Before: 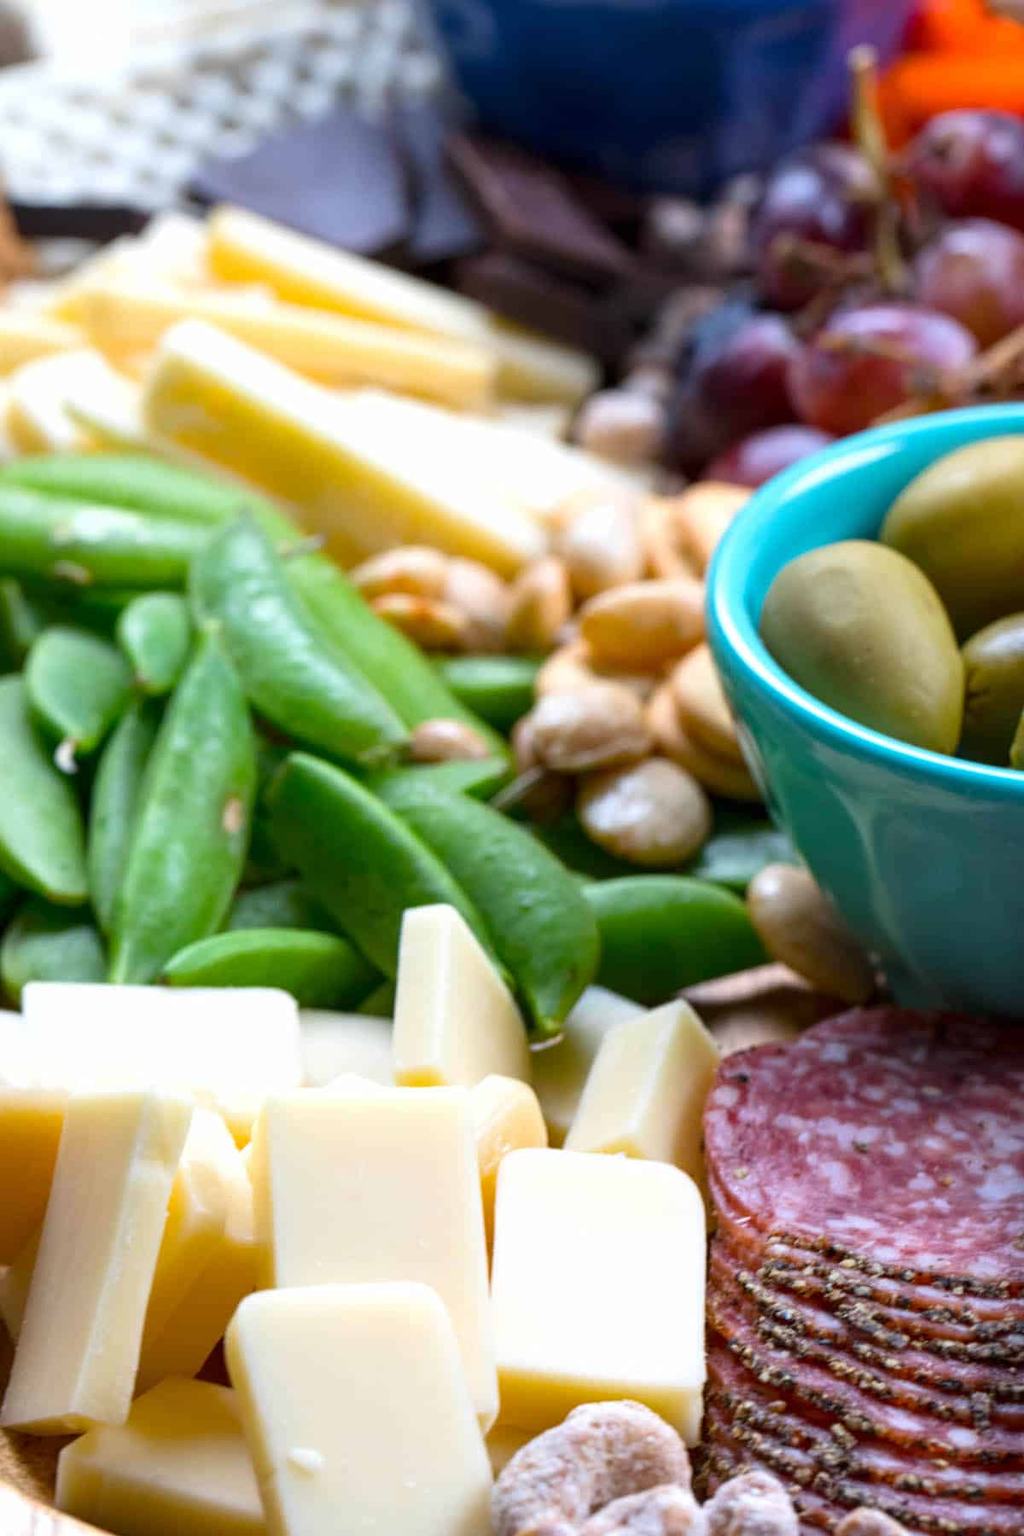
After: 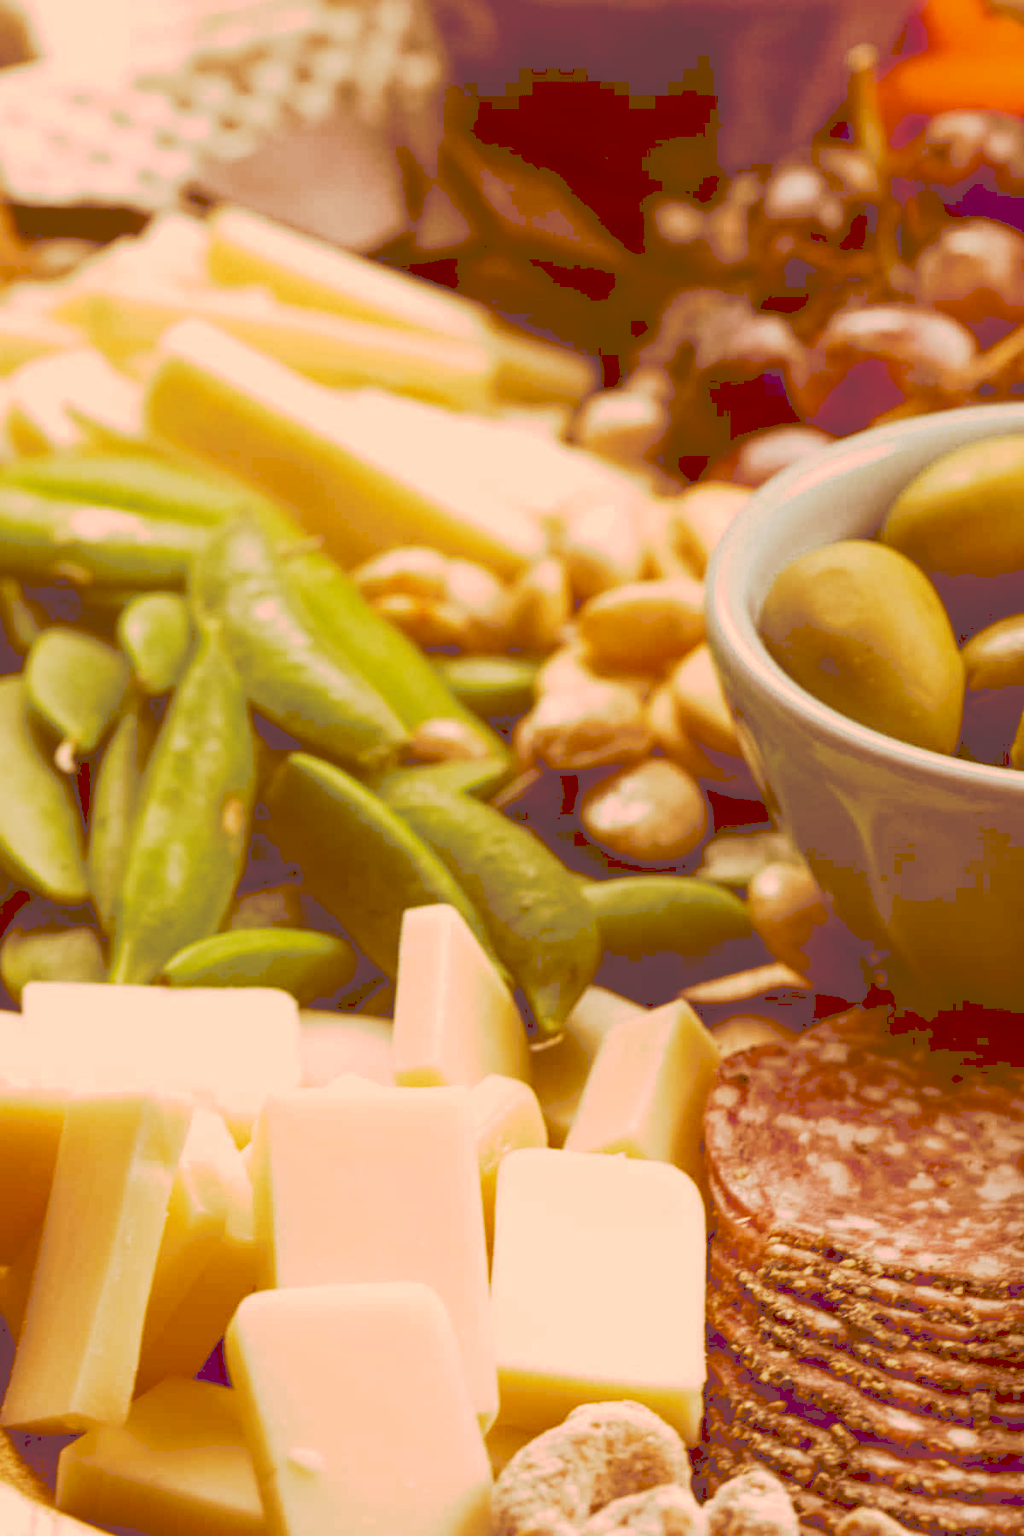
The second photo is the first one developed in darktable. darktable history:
tone curve: curves: ch0 [(0, 0) (0.003, 0.277) (0.011, 0.277) (0.025, 0.279) (0.044, 0.282) (0.069, 0.286) (0.1, 0.289) (0.136, 0.294) (0.177, 0.318) (0.224, 0.345) (0.277, 0.379) (0.335, 0.425) (0.399, 0.481) (0.468, 0.542) (0.543, 0.594) (0.623, 0.662) (0.709, 0.731) (0.801, 0.792) (0.898, 0.851) (1, 1)], preserve colors none
color look up table: target L [93.98, 82.45, 83.33, 79.95, 73.05, 59.9, 60.88, 41.02, 26.42, 15.73, 87.89, 83.14, 82.41, 76.34, 69, 58.24, 54.42, 52.77, 38.58, 35.72, 29.5, 16.08, 11.24, 95.76, 84.92, 85.97, 65.71, 76.08, 56.05, 59.71, 49.65, 73.84, 48.6, 61.3, 37.9, 35.01, 44.6, 23.47, 20.66, 13.81, 90.53, 91.58, 79.36, 82.57, 72.14, 57.02, 61.67, 51.62, 33.46], target a [14.15, -21.17, -17.49, -2.23, -5.724, -5.522, 16.84, 6.585, 30.2, 37.81, 14.11, 17.35, 15.7, 33.98, 34.08, 56, 72.49, 37.58, 46.36, 67.15, 47.62, 57.31, 48.13, 15.81, 23.4, 22.85, 51.83, 37.64, 71.43, 32.67, 28.92, 35.48, 62.75, 35.08, 58.57, 34.02, 54.63, 34.09, 56.65, 52.92, 14.39, -0.051, 4.908, 14.83, 15.58, 9.443, 26.73, 25.64, 23.82], target b [50.52, 62.34, 103.86, 51.93, 93.03, 74.37, 104.17, 70.31, 45.32, 26.96, 82.19, 70.35, 46.3, 42.05, 115.95, 99.71, 92.95, 90.27, 65.94, 61.35, 50.64, 27.53, 19.23, 24.93, 22.73, 15.18, 24.45, 7.718, 29.95, 30, 59.47, 0.671, 51.52, 4.43, 42.09, 59.62, 4.487, 40.19, 34.92, 23.51, 26.84, 23.69, 28.37, 12.81, 39.25, 44.65, 20.94, 33.34, 57.2], num patches 49
